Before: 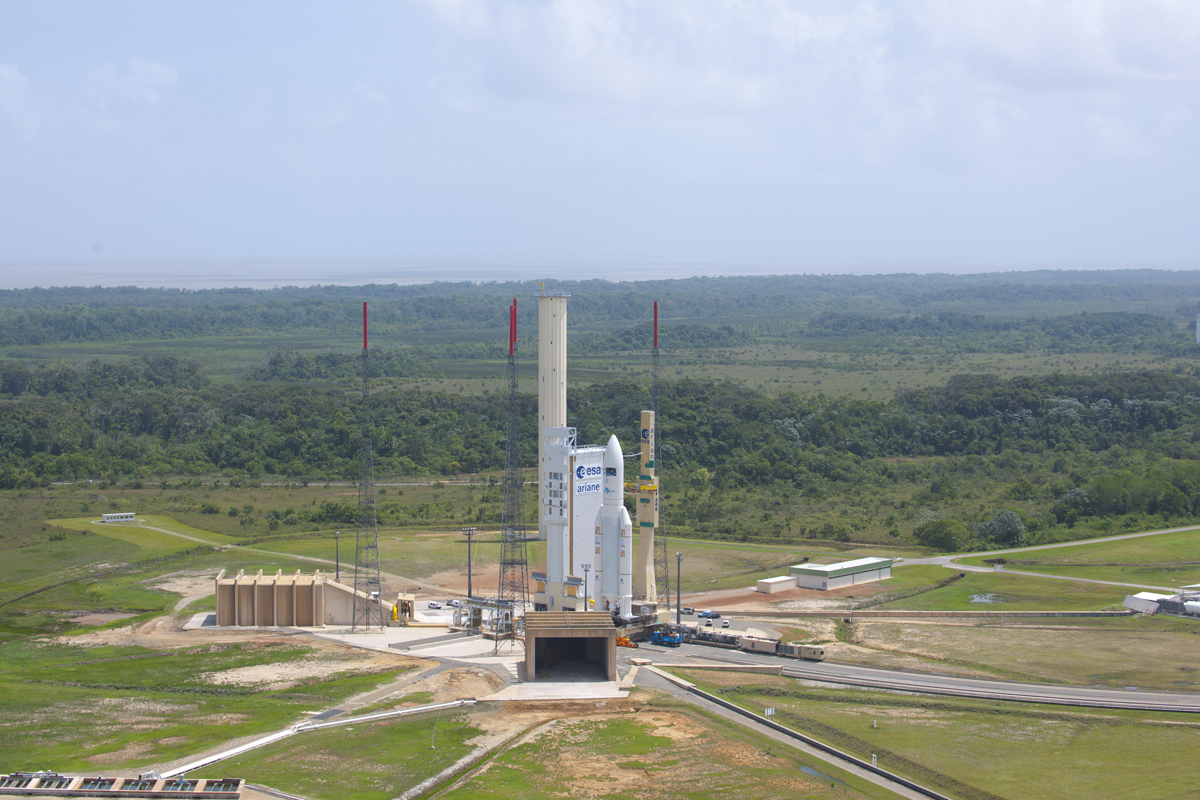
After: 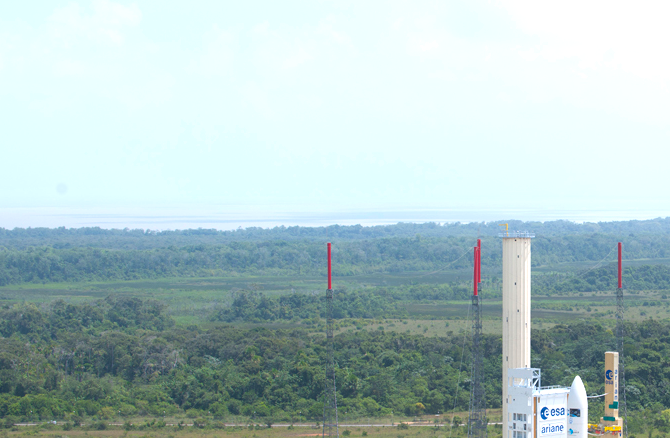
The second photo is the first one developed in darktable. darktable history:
crop and rotate: left 3.038%, top 7.533%, right 41.09%, bottom 37.658%
tone equalizer: -8 EV -0.737 EV, -7 EV -0.682 EV, -6 EV -0.612 EV, -5 EV -0.398 EV, -3 EV 0.374 EV, -2 EV 0.6 EV, -1 EV 0.68 EV, +0 EV 0.765 EV, smoothing 1
